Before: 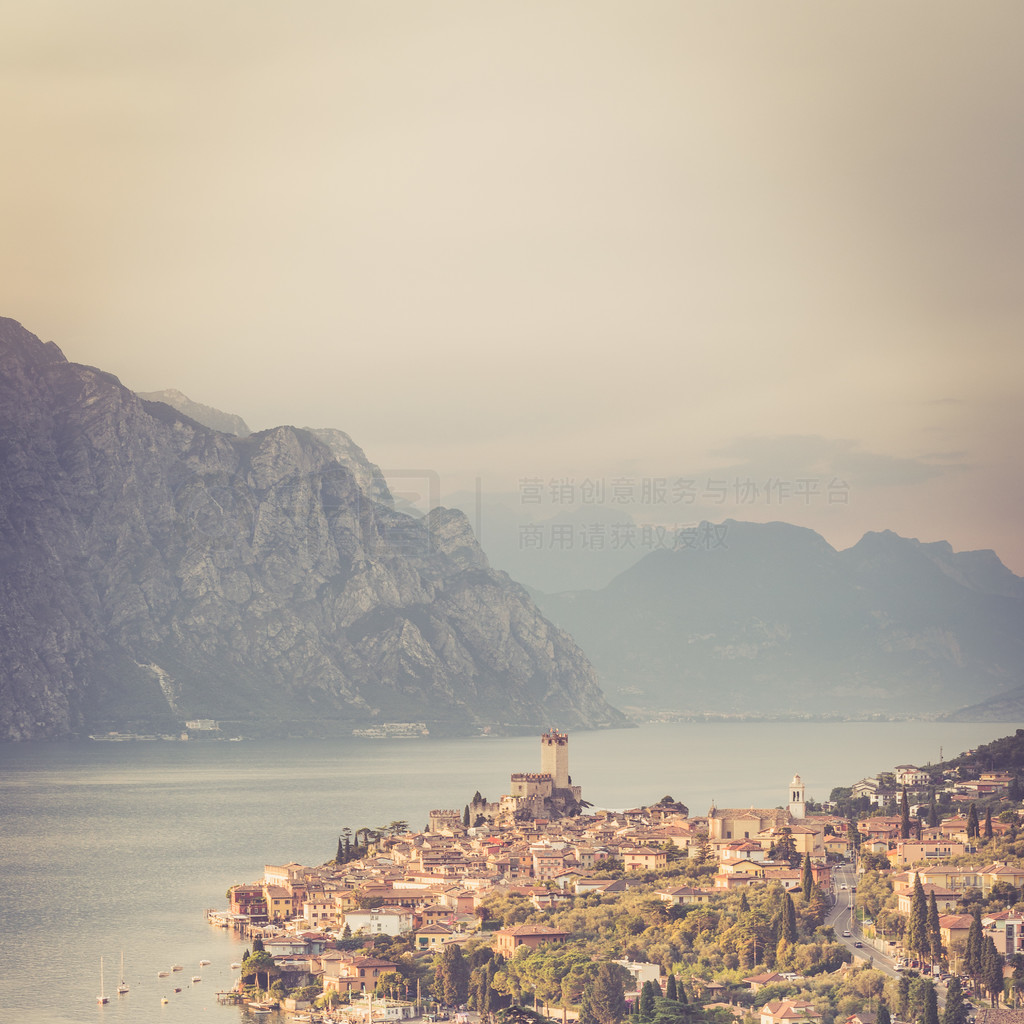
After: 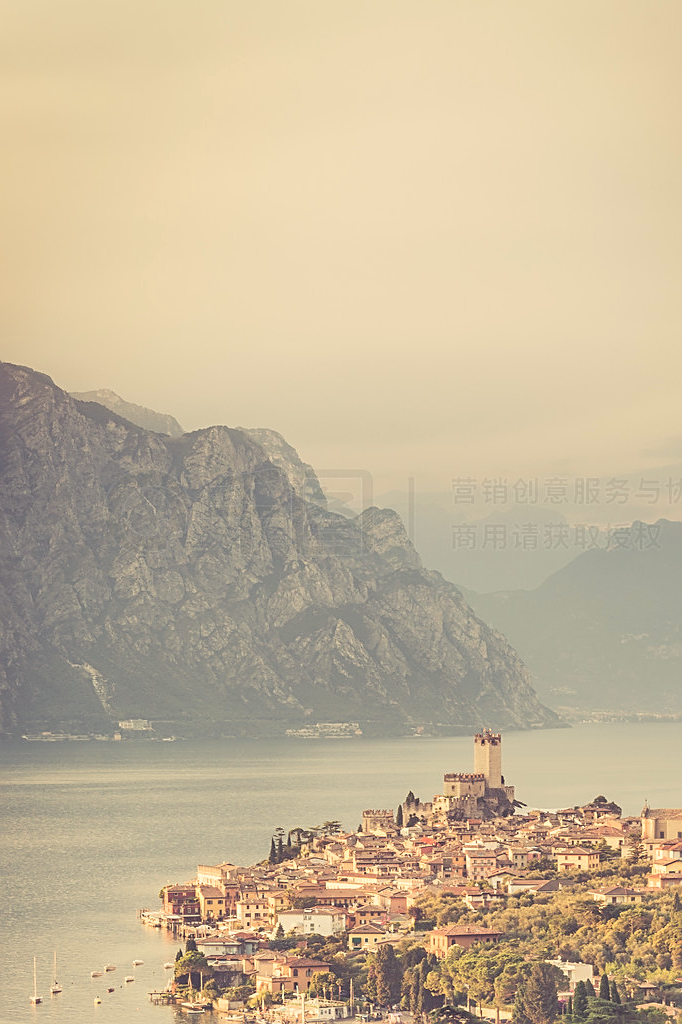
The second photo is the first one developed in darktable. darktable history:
white balance: red 1.029, blue 0.92
crop and rotate: left 6.617%, right 26.717%
sharpen: on, module defaults
shadows and highlights: shadows 12, white point adjustment 1.2, highlights -0.36, soften with gaussian
